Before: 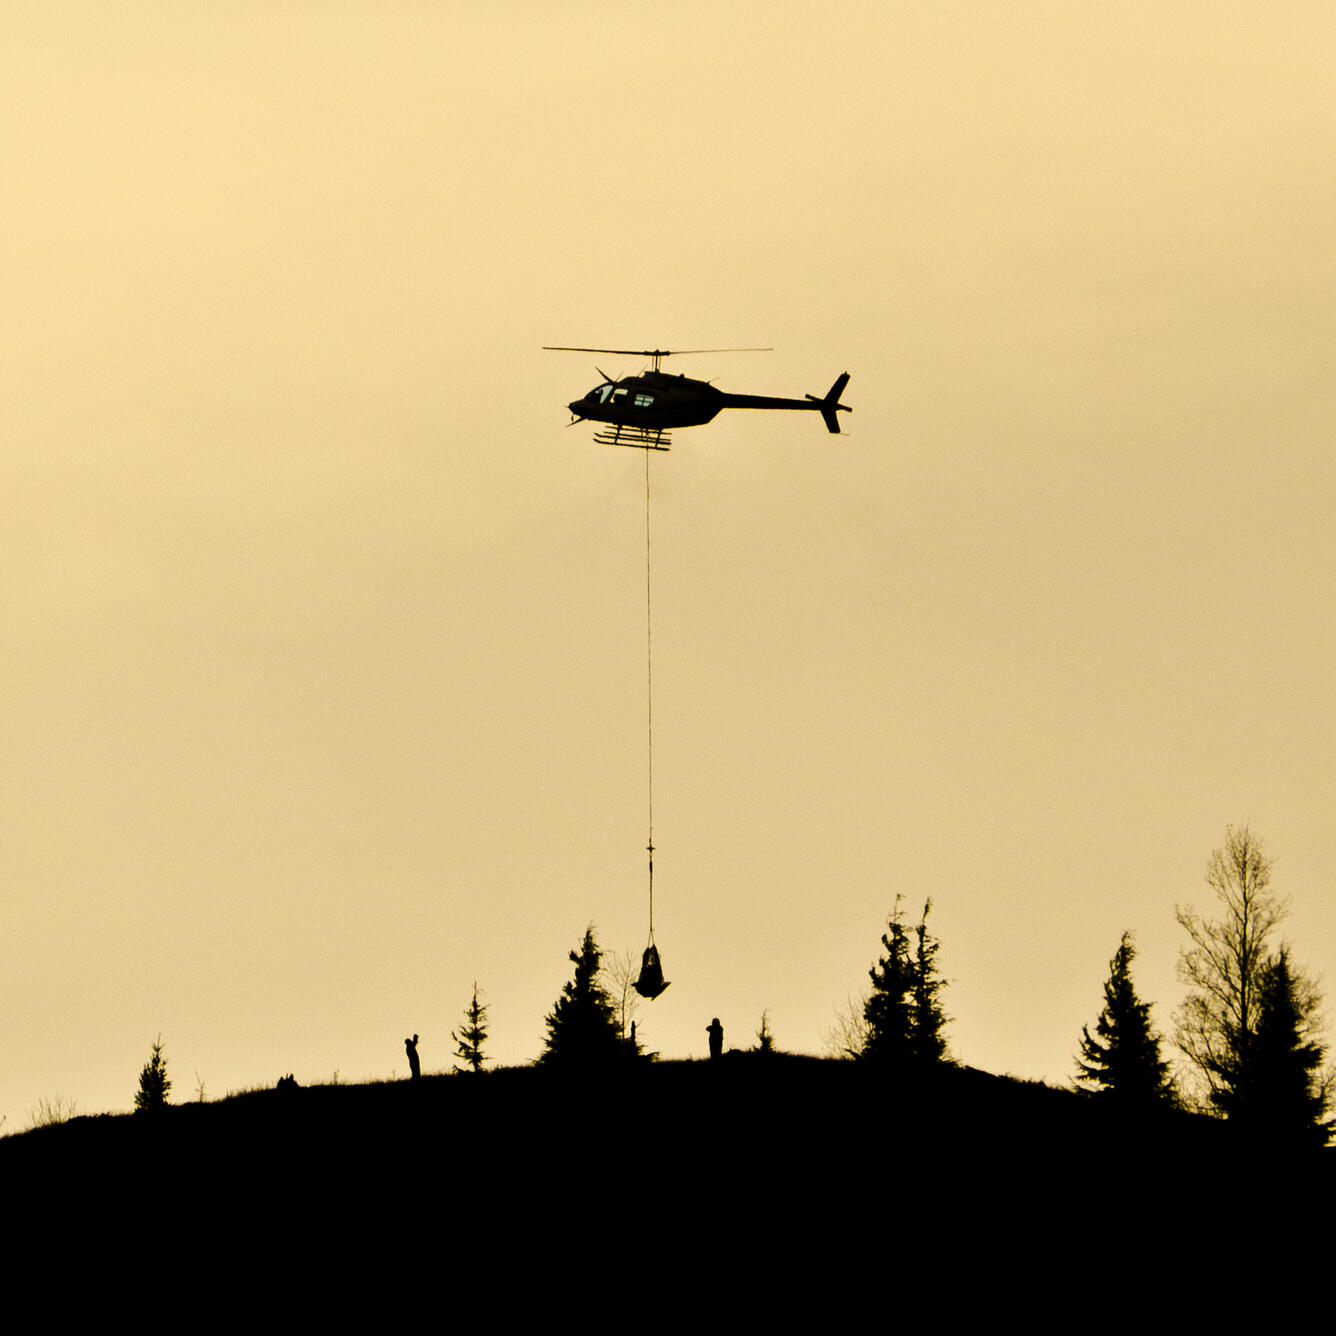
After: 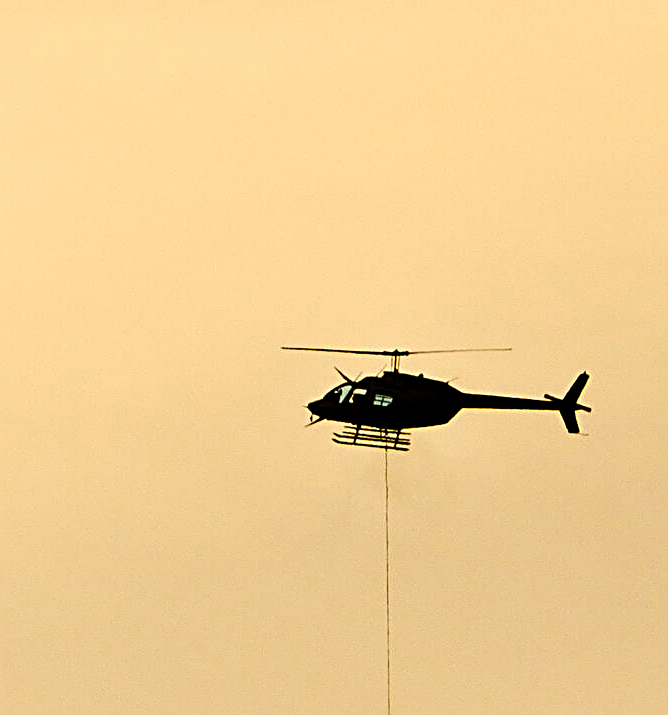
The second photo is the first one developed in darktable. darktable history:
sharpen: radius 2.676, amount 0.669
crop: left 19.556%, right 30.401%, bottom 46.458%
